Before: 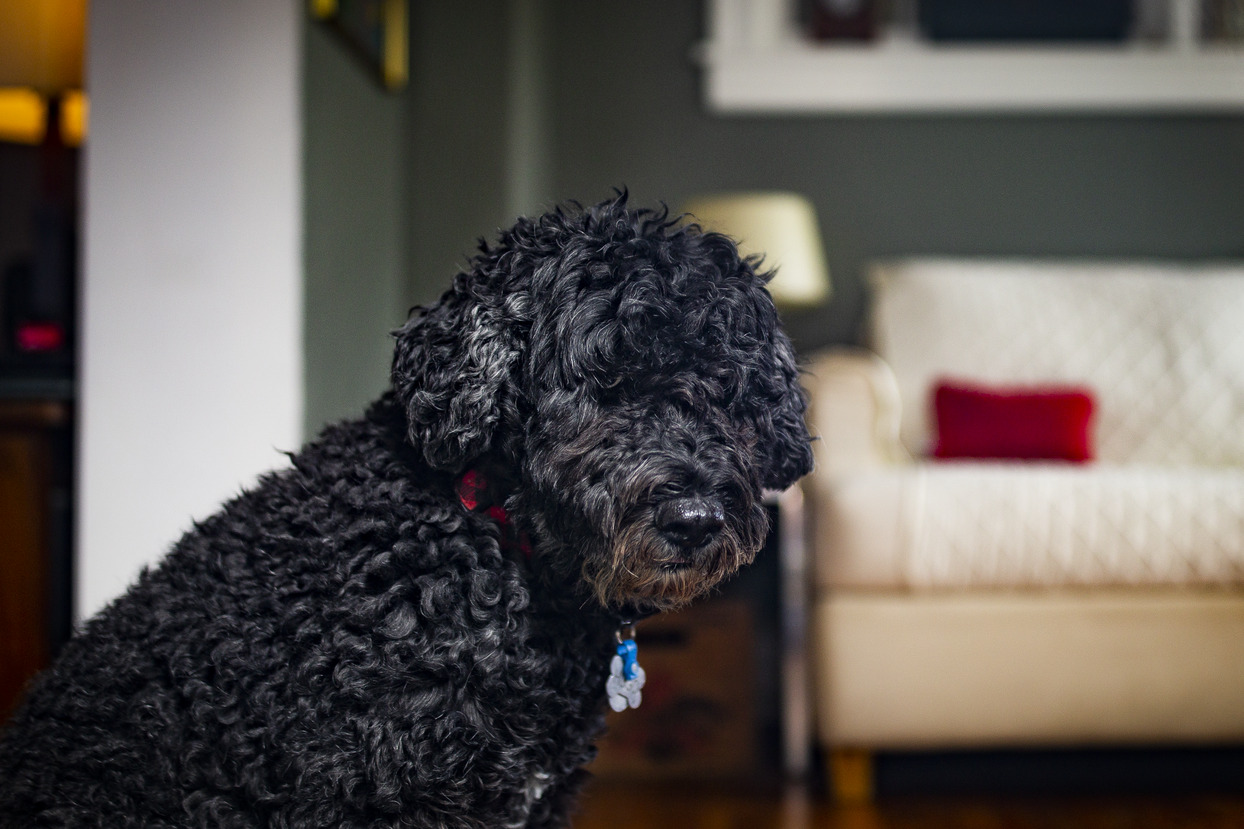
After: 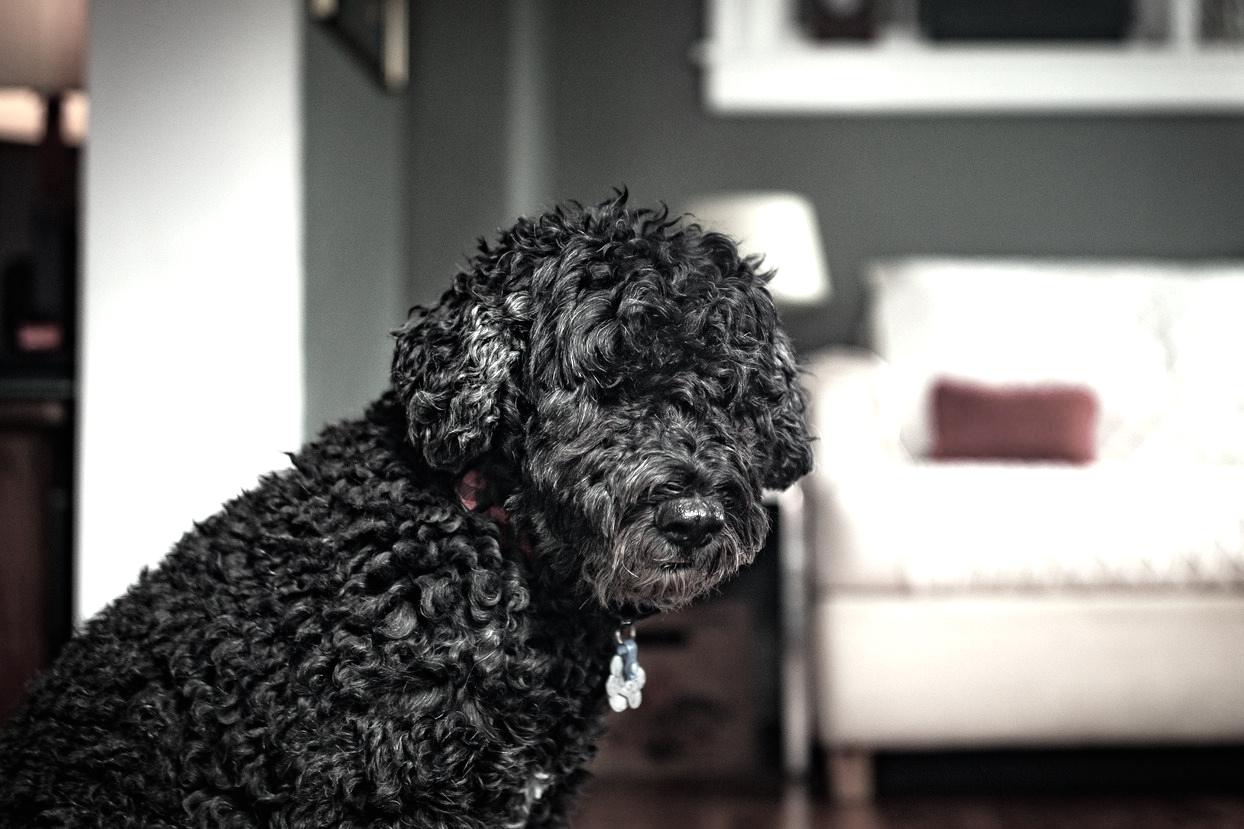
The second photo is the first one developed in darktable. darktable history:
exposure: black level correction 0, exposure 1 EV, compensate exposure bias true, compensate highlight preservation false
color contrast: green-magenta contrast 0.3, blue-yellow contrast 0.15
color correction: highlights a* -5.94, highlights b* 11.19
